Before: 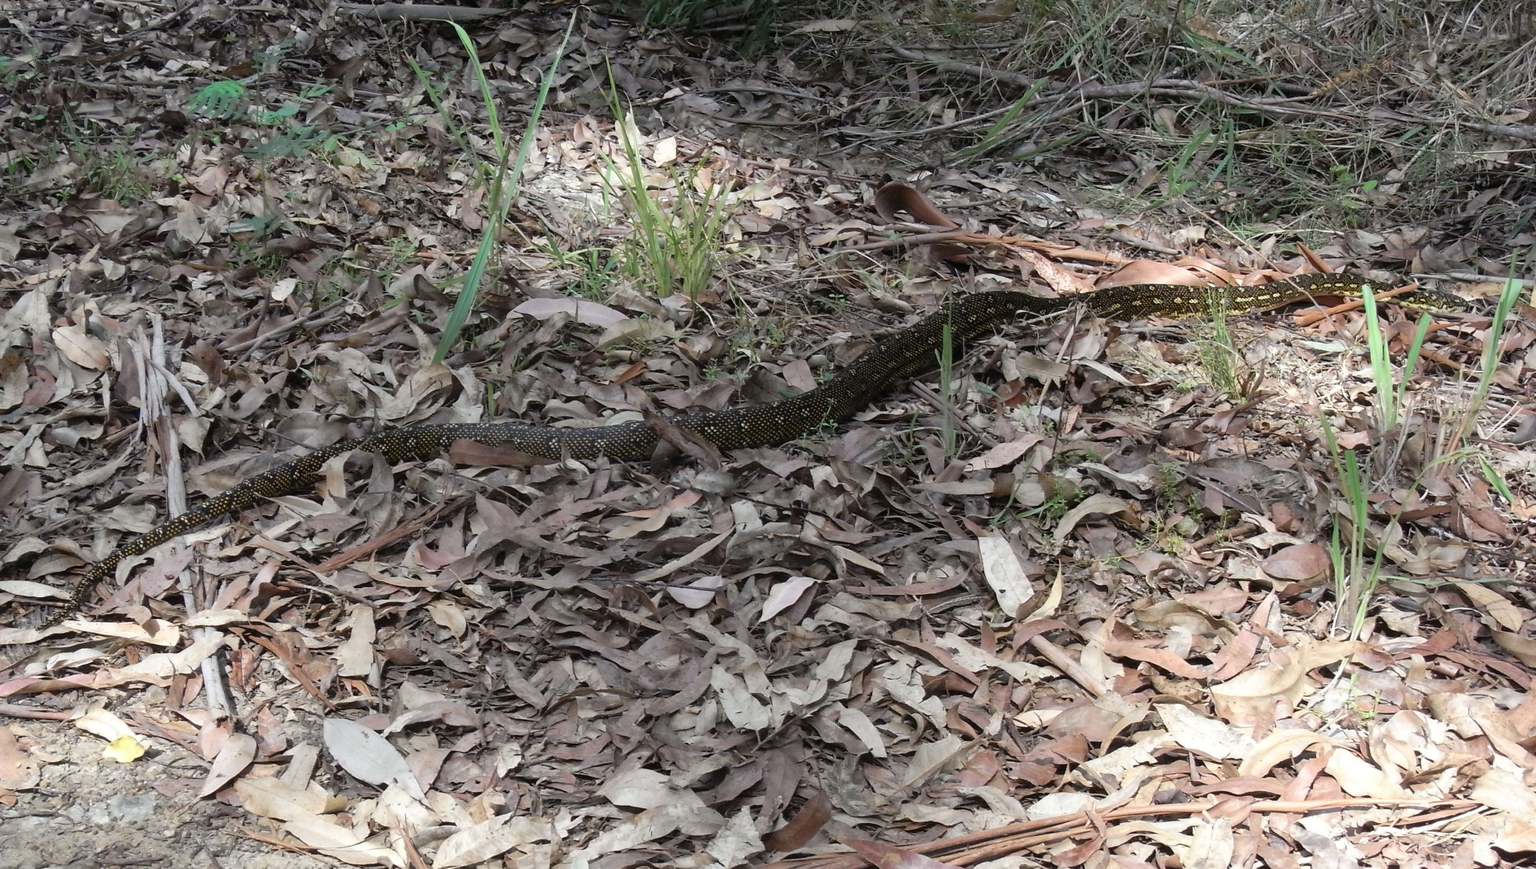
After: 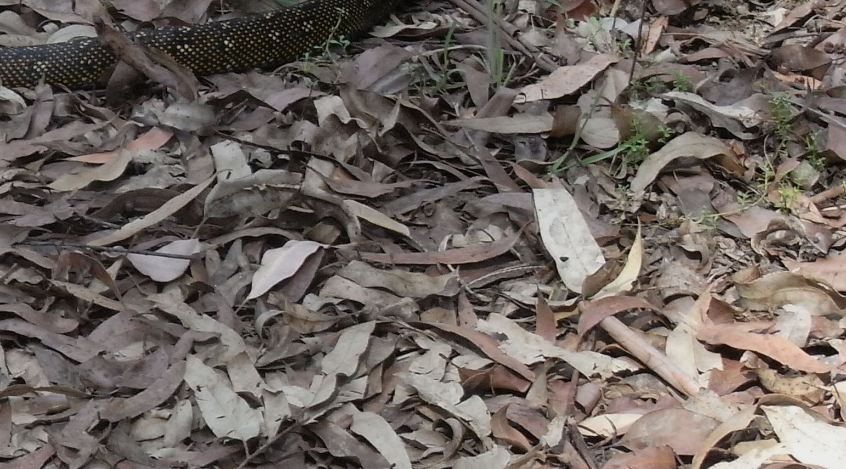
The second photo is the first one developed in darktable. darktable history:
crop: left 37.086%, top 45.166%, right 20.587%, bottom 13.376%
exposure: exposure -0.257 EV, compensate highlight preservation false
